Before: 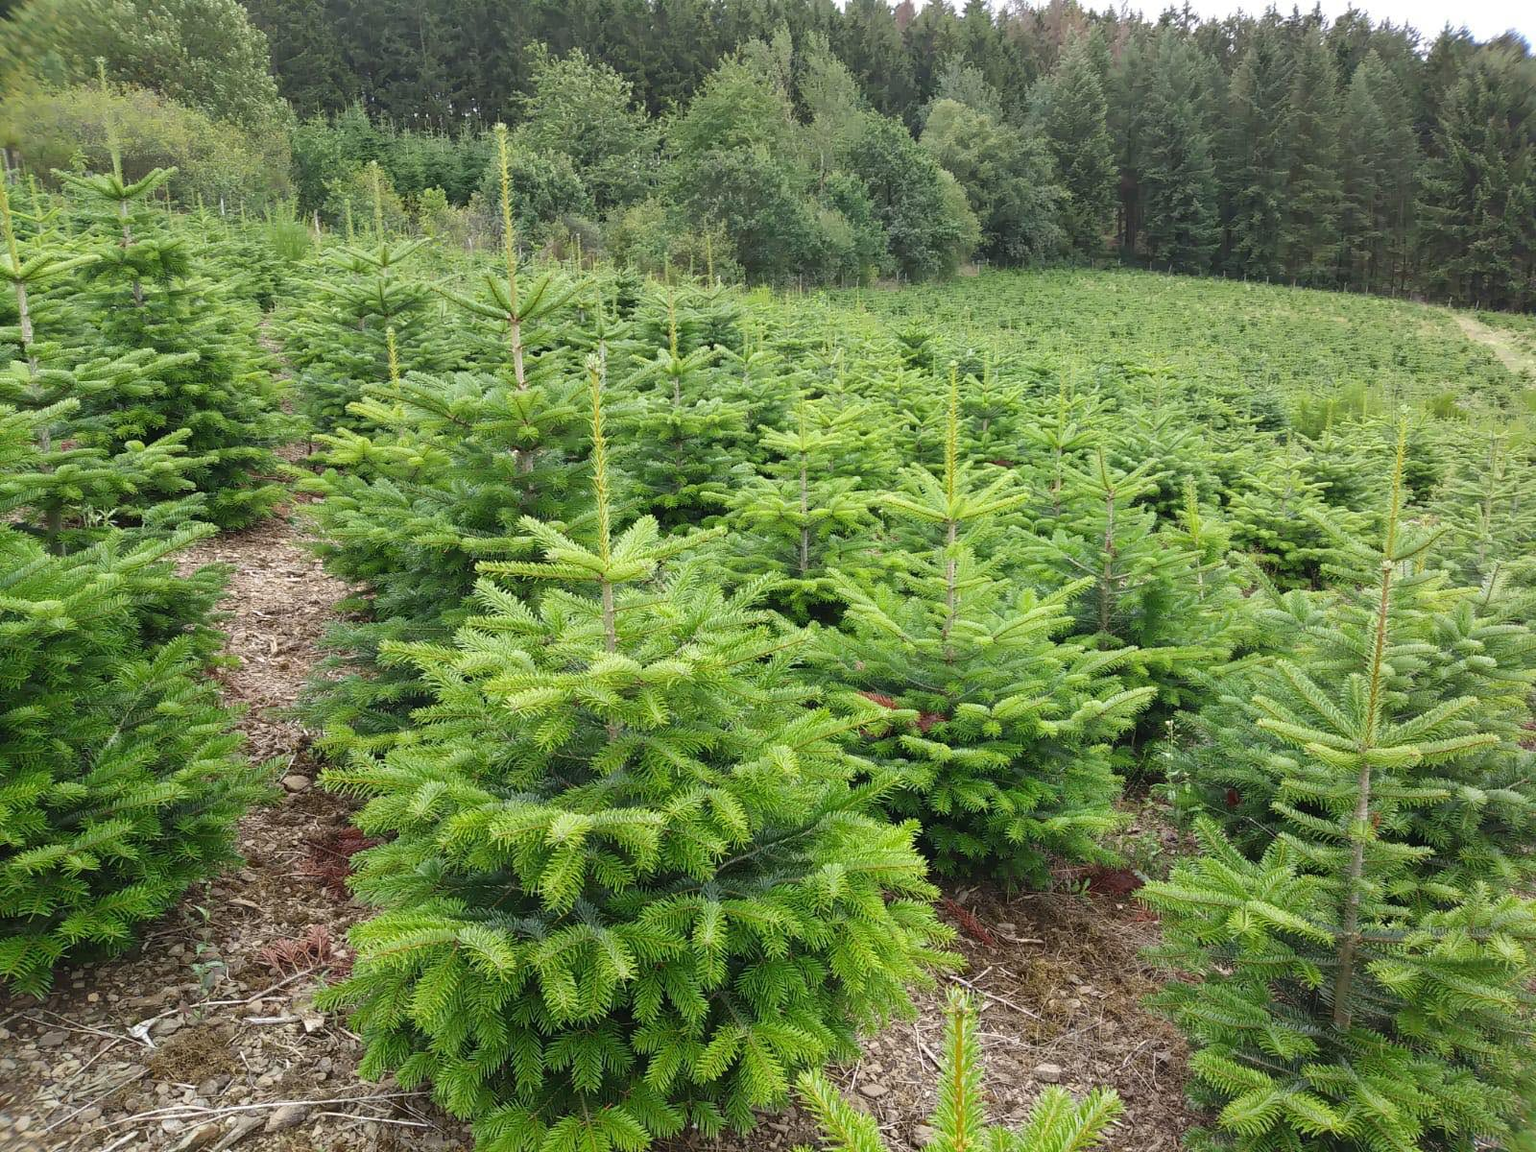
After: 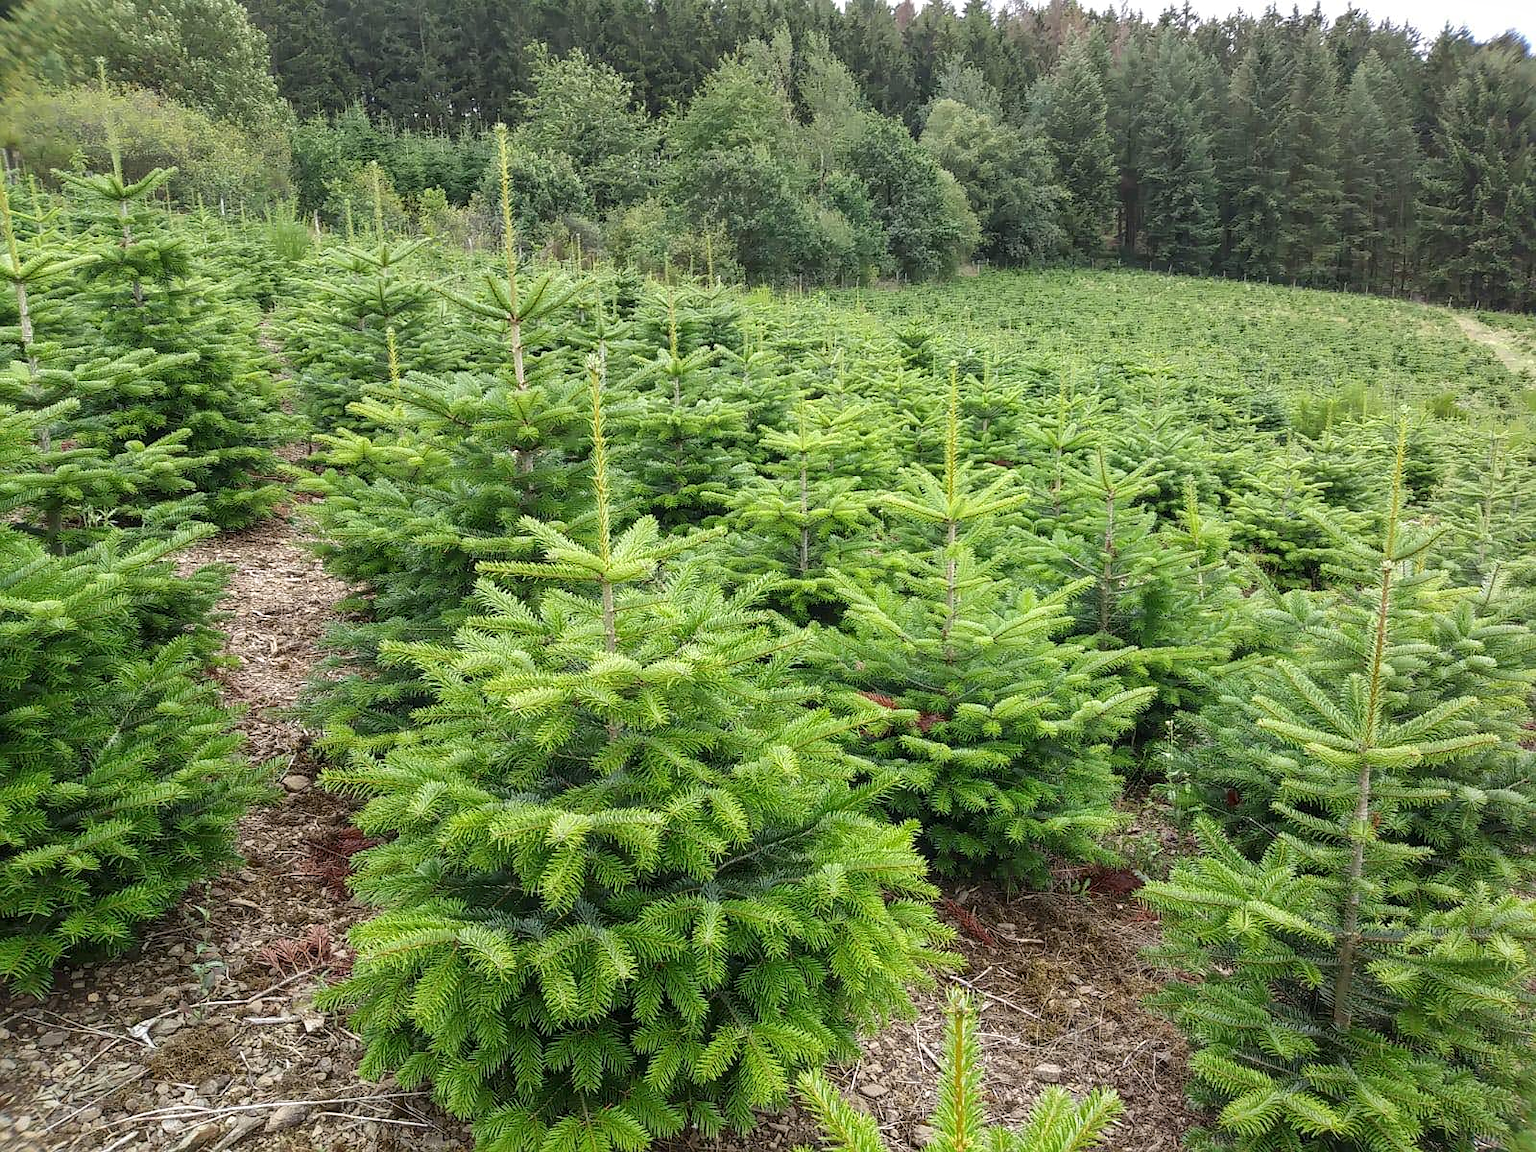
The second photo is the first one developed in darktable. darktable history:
local contrast: on, module defaults
sharpen: radius 1
